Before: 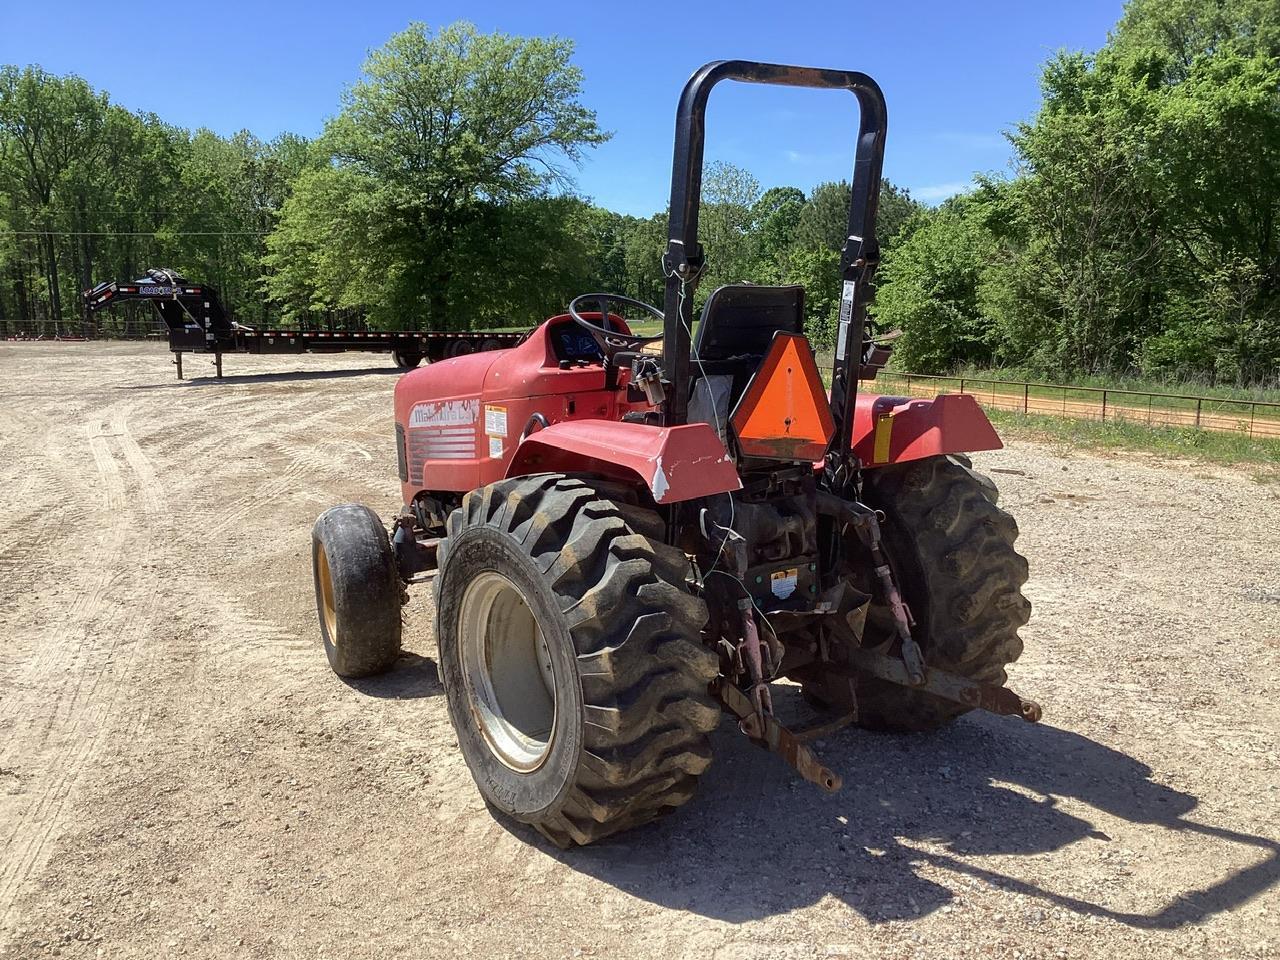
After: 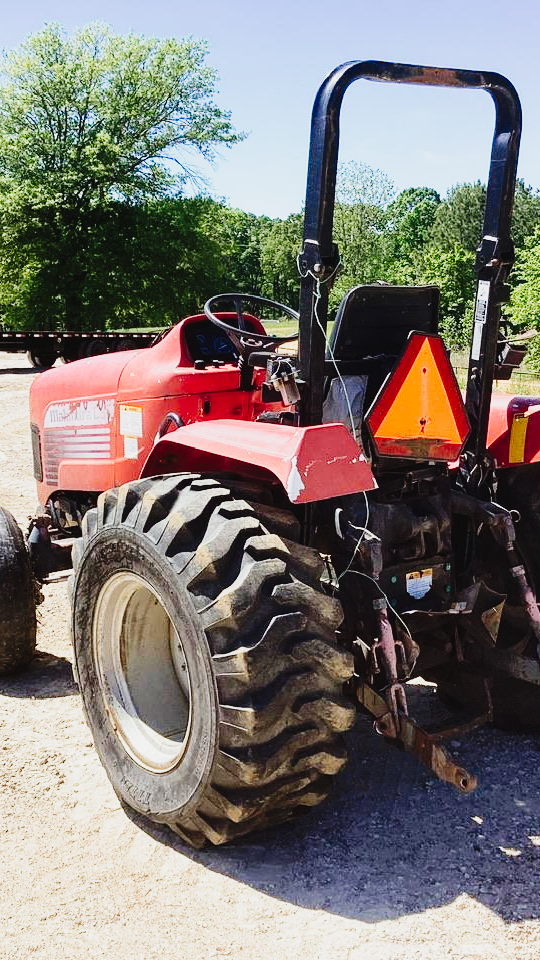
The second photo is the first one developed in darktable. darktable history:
tone curve: curves: ch0 [(0, 0.026) (0.155, 0.133) (0.272, 0.34) (0.434, 0.625) (0.676, 0.871) (0.994, 0.955)], preserve colors none
crop: left 28.541%, right 29.235%
